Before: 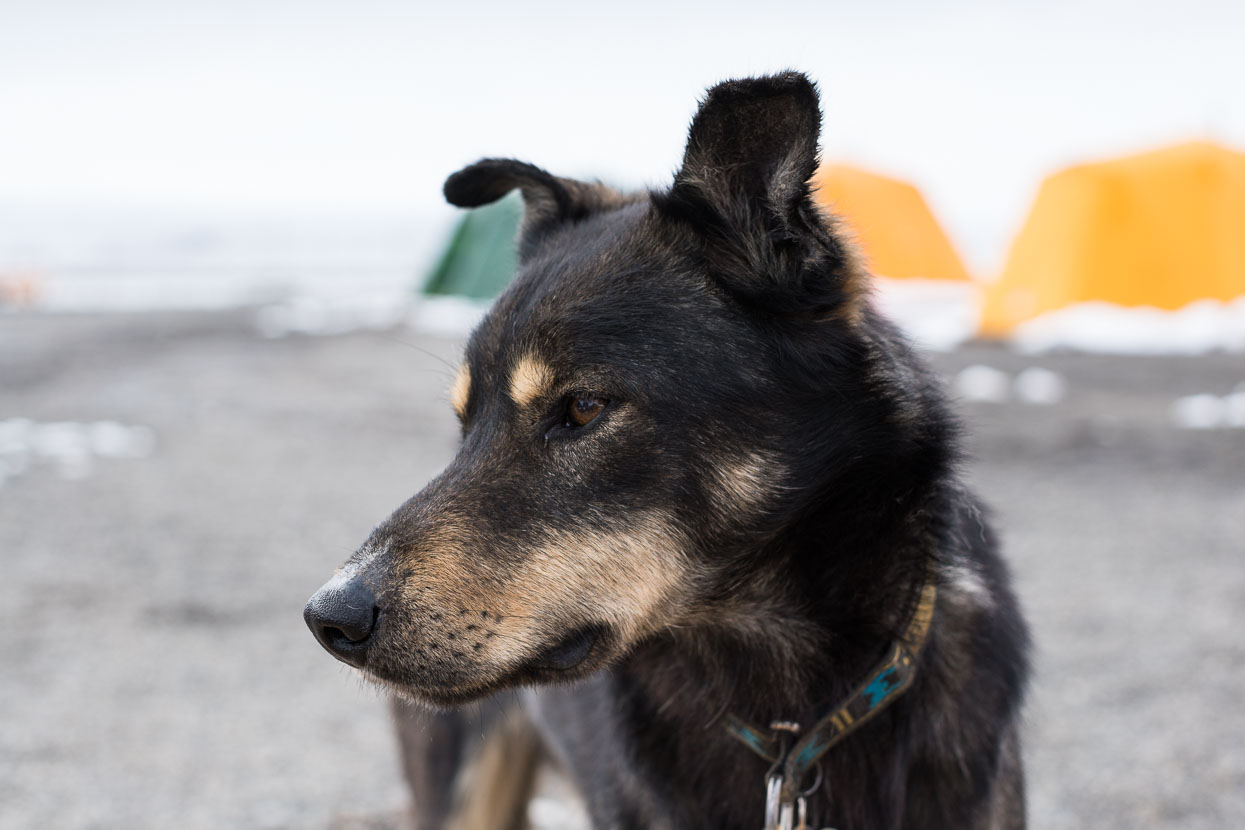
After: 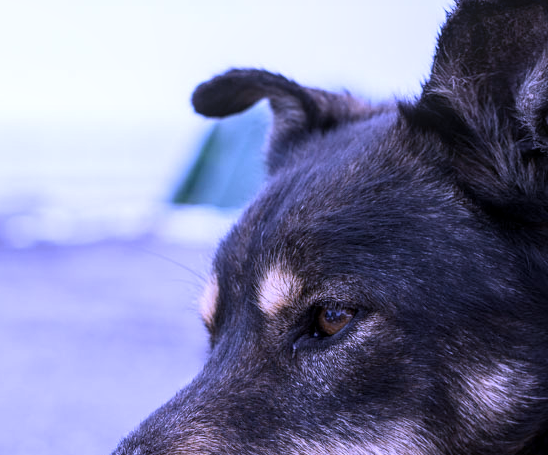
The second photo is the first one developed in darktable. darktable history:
white balance: red 0.98, blue 1.61
crop: left 20.248%, top 10.86%, right 35.675%, bottom 34.321%
local contrast: on, module defaults
